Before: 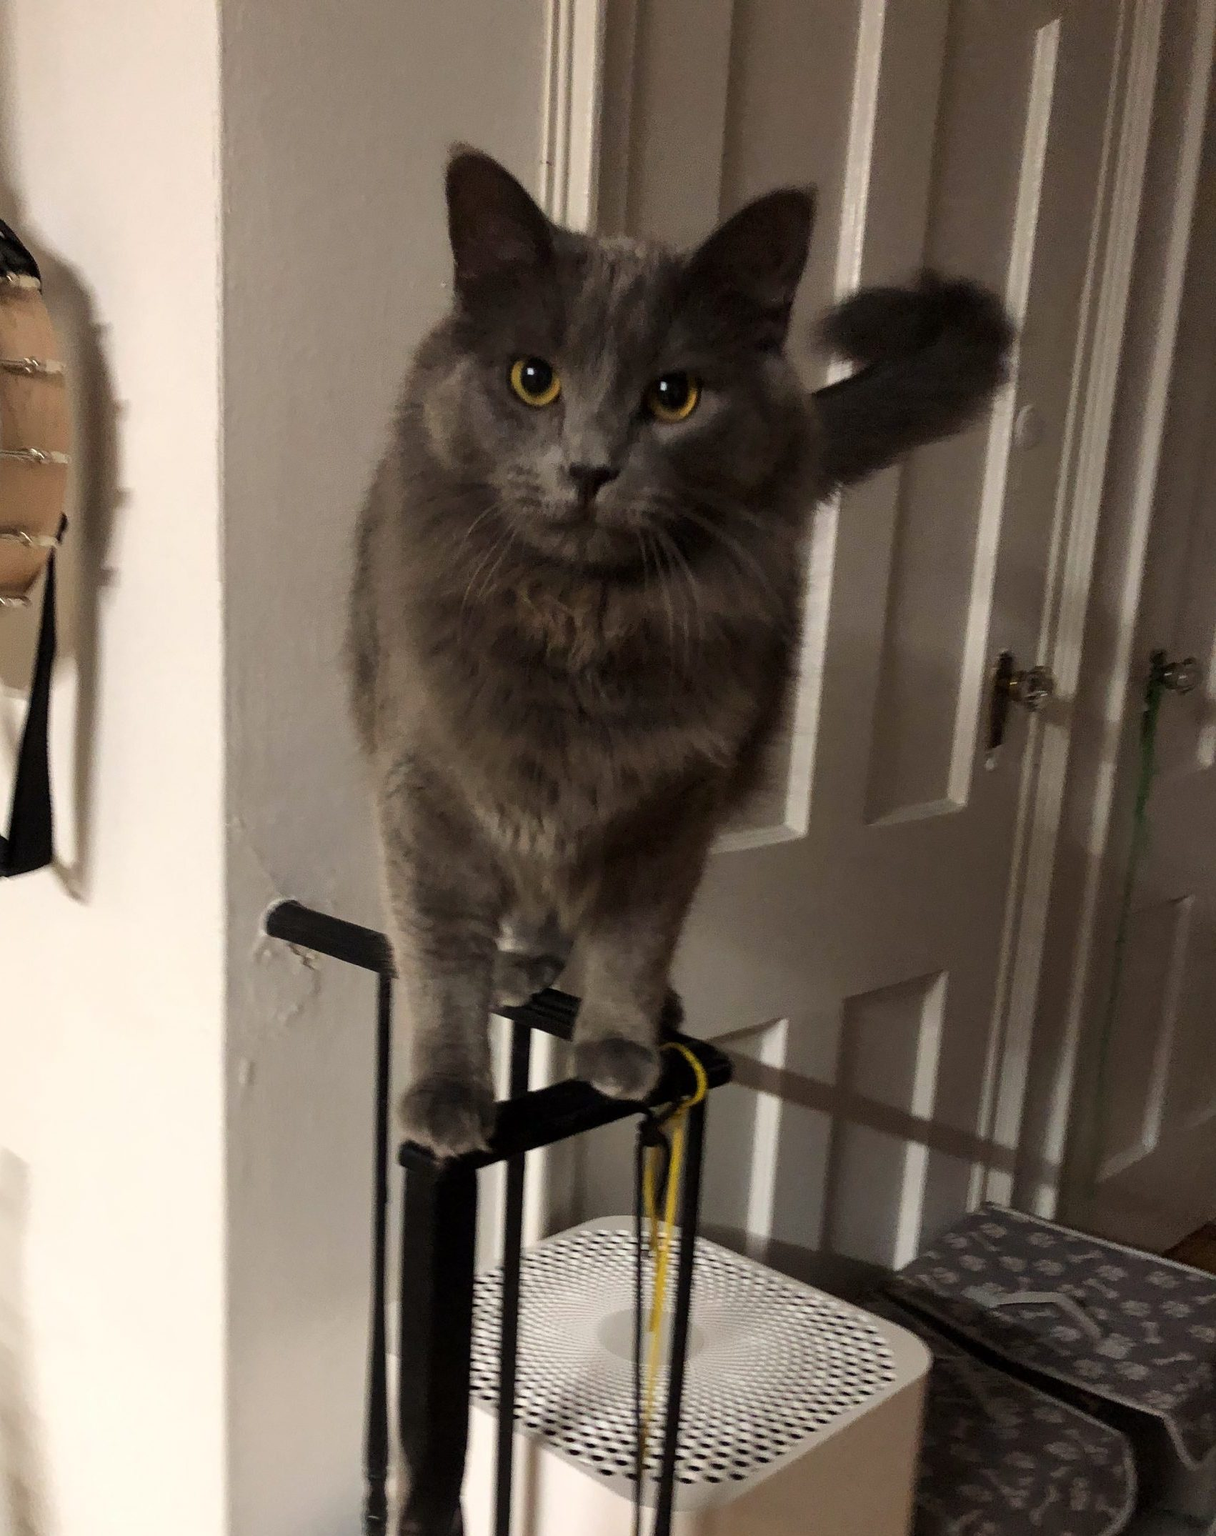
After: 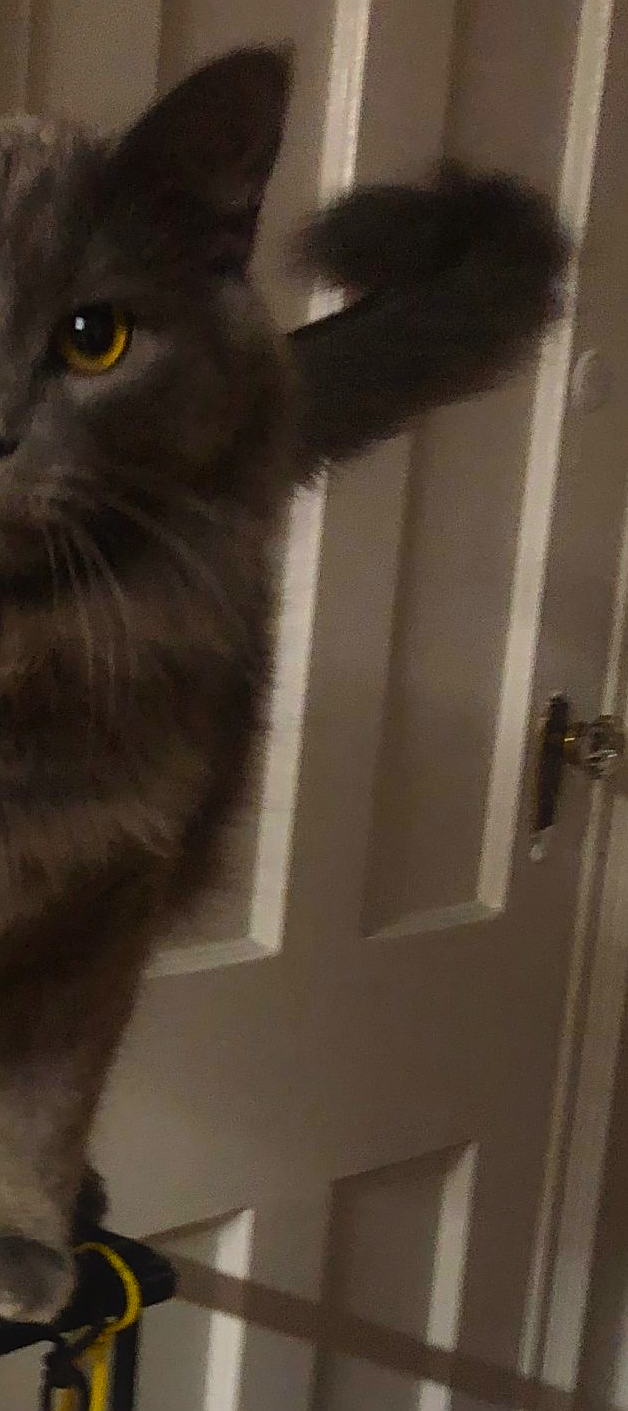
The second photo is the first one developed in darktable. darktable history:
color balance rgb: perceptual saturation grading › global saturation 30%
crop and rotate: left 49.936%, top 10.094%, right 13.136%, bottom 24.256%
contrast equalizer: y [[0.46, 0.454, 0.451, 0.451, 0.455, 0.46], [0.5 ×6], [0.5 ×6], [0 ×6], [0 ×6]]
sharpen: on, module defaults
